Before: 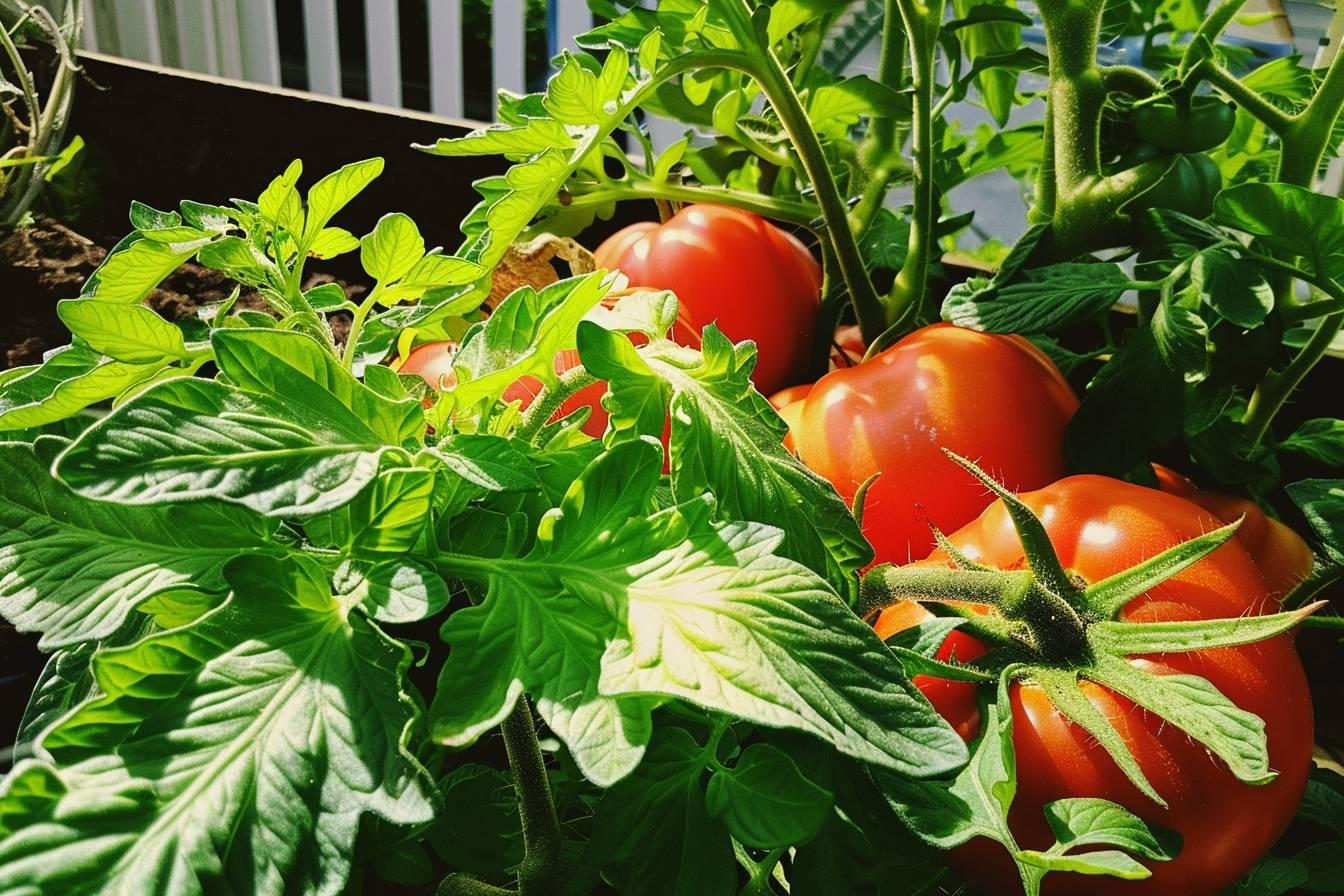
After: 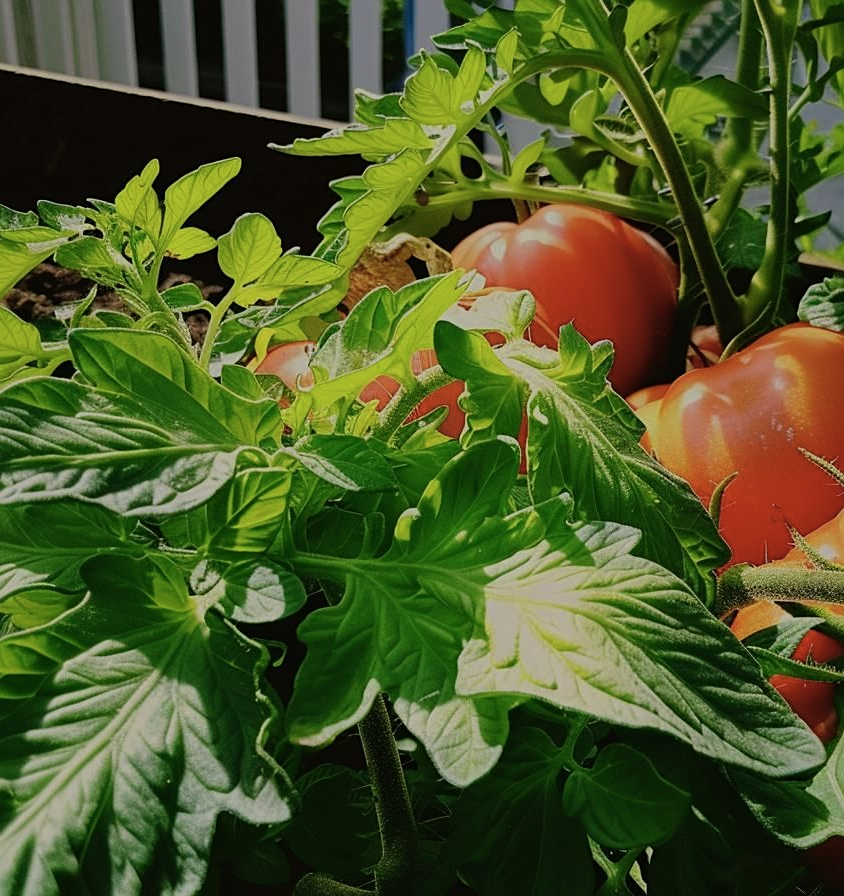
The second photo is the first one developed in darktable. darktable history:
exposure: exposure -1 EV, compensate highlight preservation false
crop: left 10.644%, right 26.528%
sharpen: amount 0.2
color zones: curves: ch0 [(0, 0.558) (0.143, 0.559) (0.286, 0.529) (0.429, 0.505) (0.571, 0.5) (0.714, 0.5) (0.857, 0.5) (1, 0.558)]; ch1 [(0, 0.469) (0.01, 0.469) (0.12, 0.446) (0.248, 0.469) (0.5, 0.5) (0.748, 0.5) (0.99, 0.469) (1, 0.469)]
